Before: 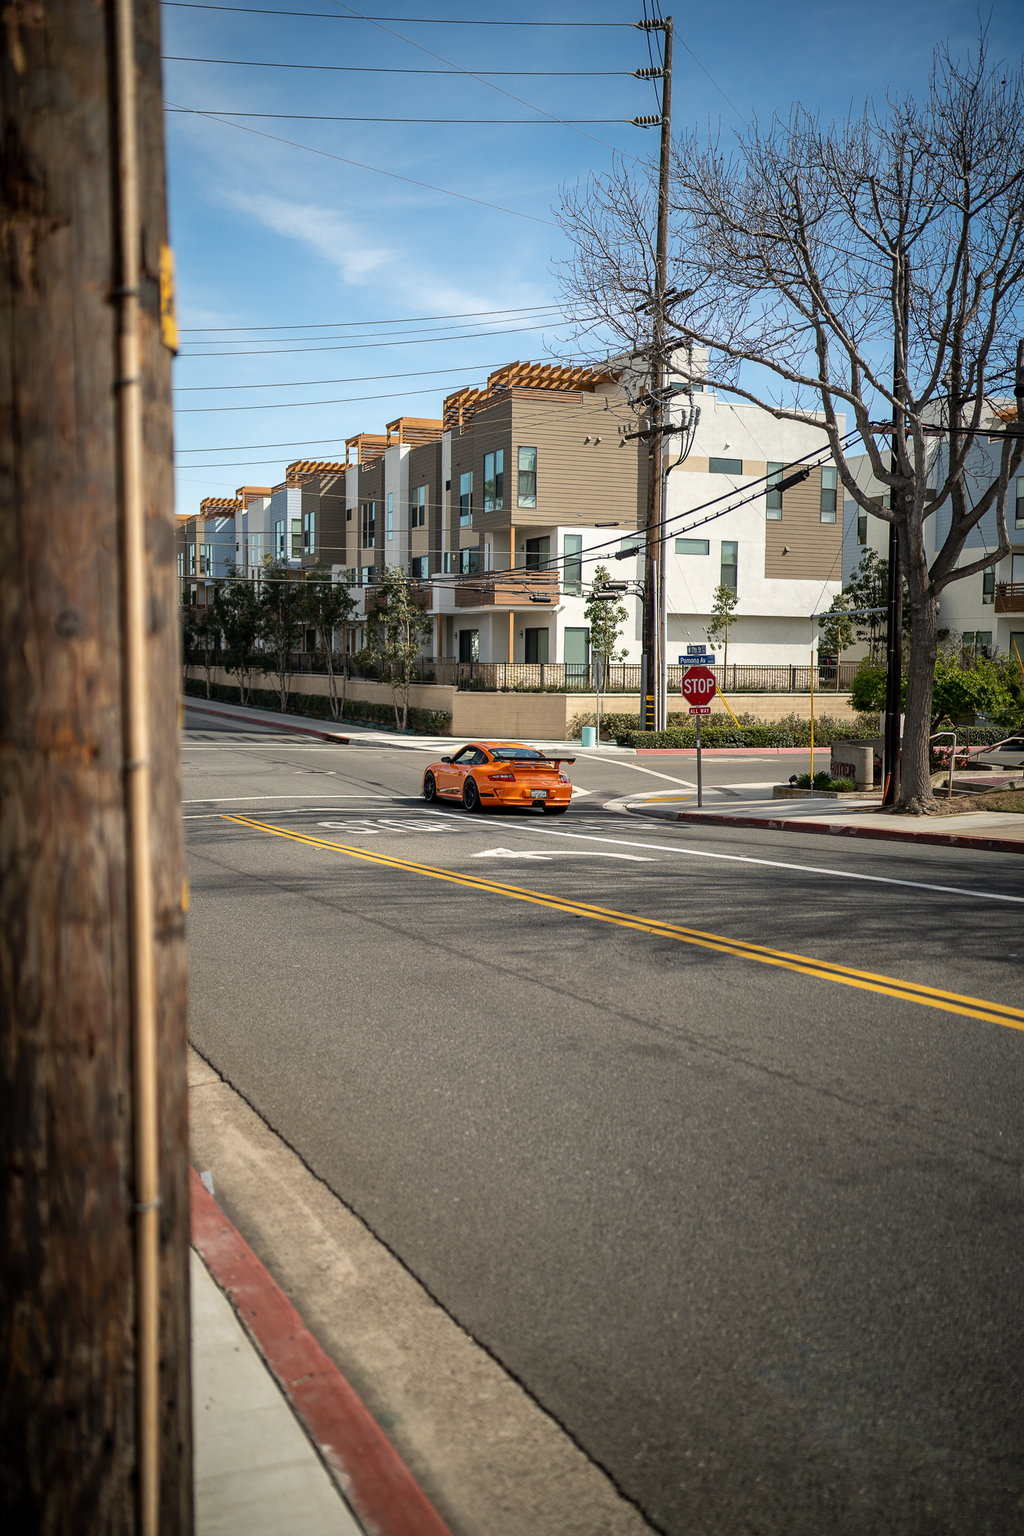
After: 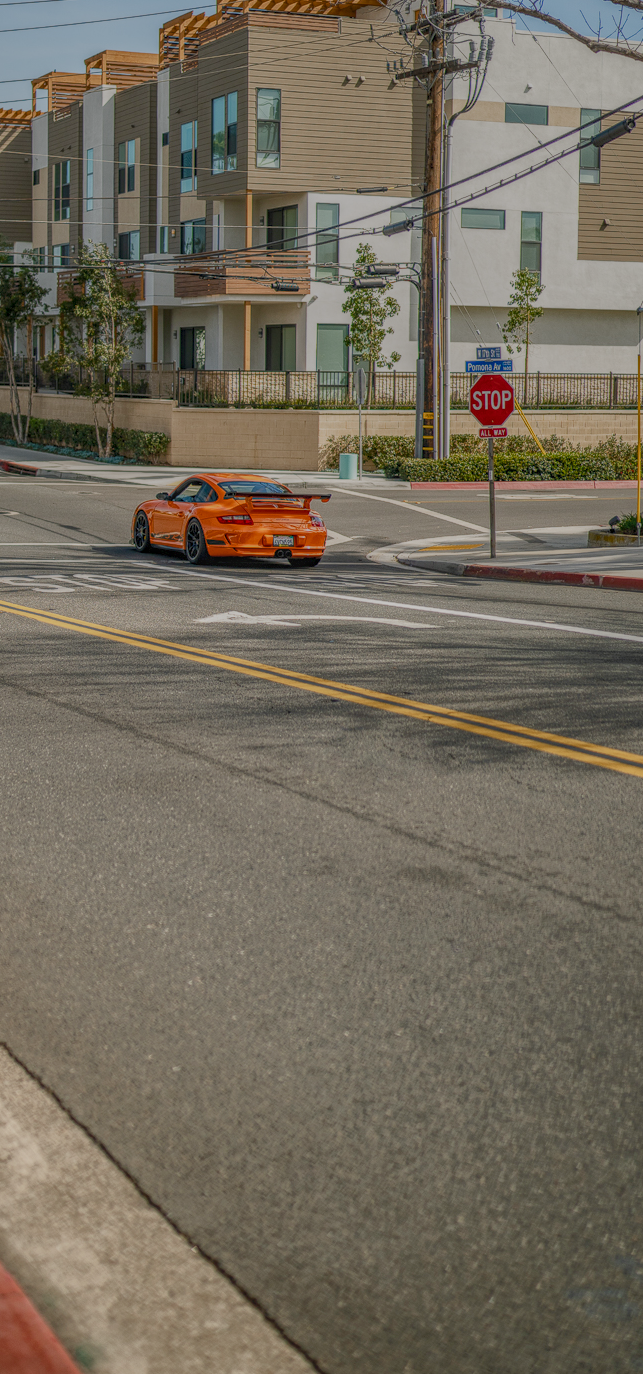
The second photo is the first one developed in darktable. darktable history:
color balance rgb: shadows lift › chroma 1%, shadows lift › hue 113°, highlights gain › chroma 0.2%, highlights gain › hue 333°, perceptual saturation grading › global saturation 20%, perceptual saturation grading › highlights -50%, perceptual saturation grading › shadows 25%, contrast -30%
local contrast: highlights 20%, shadows 30%, detail 200%, midtone range 0.2
graduated density: on, module defaults
crop: left 31.379%, top 24.658%, right 20.326%, bottom 6.628%
